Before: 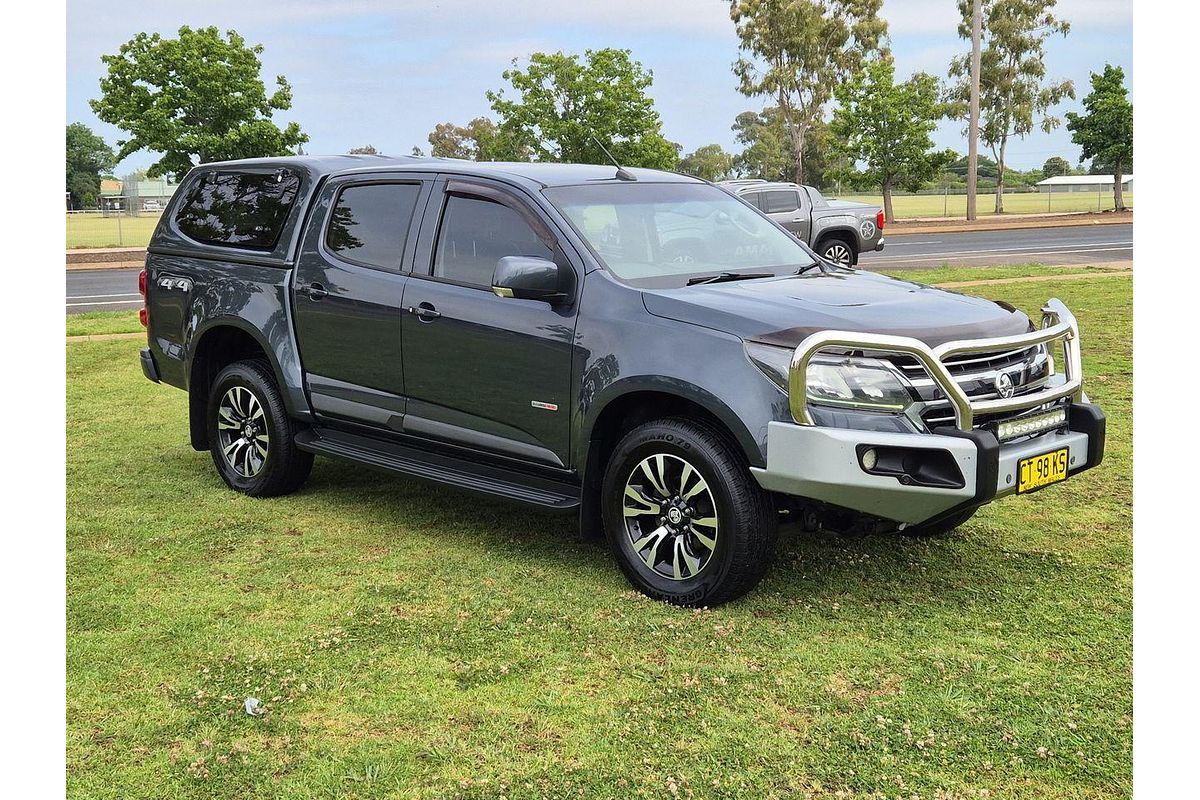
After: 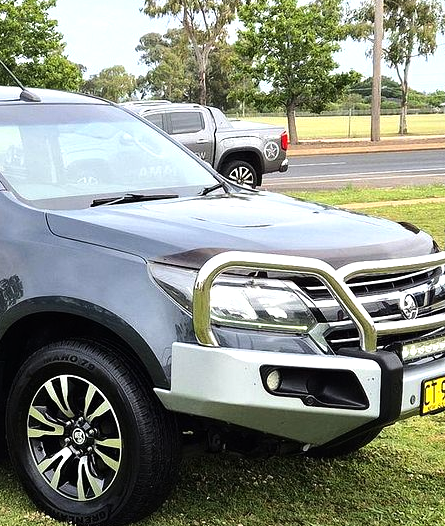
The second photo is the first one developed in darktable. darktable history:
crop and rotate: left 49.73%, top 10.095%, right 13.146%, bottom 24.04%
tone equalizer: -8 EV -0.764 EV, -7 EV -0.729 EV, -6 EV -0.628 EV, -5 EV -0.395 EV, -3 EV 0.372 EV, -2 EV 0.6 EV, -1 EV 0.676 EV, +0 EV 0.725 EV, smoothing diameter 2.01%, edges refinement/feathering 22.14, mask exposure compensation -1.57 EV, filter diffusion 5
